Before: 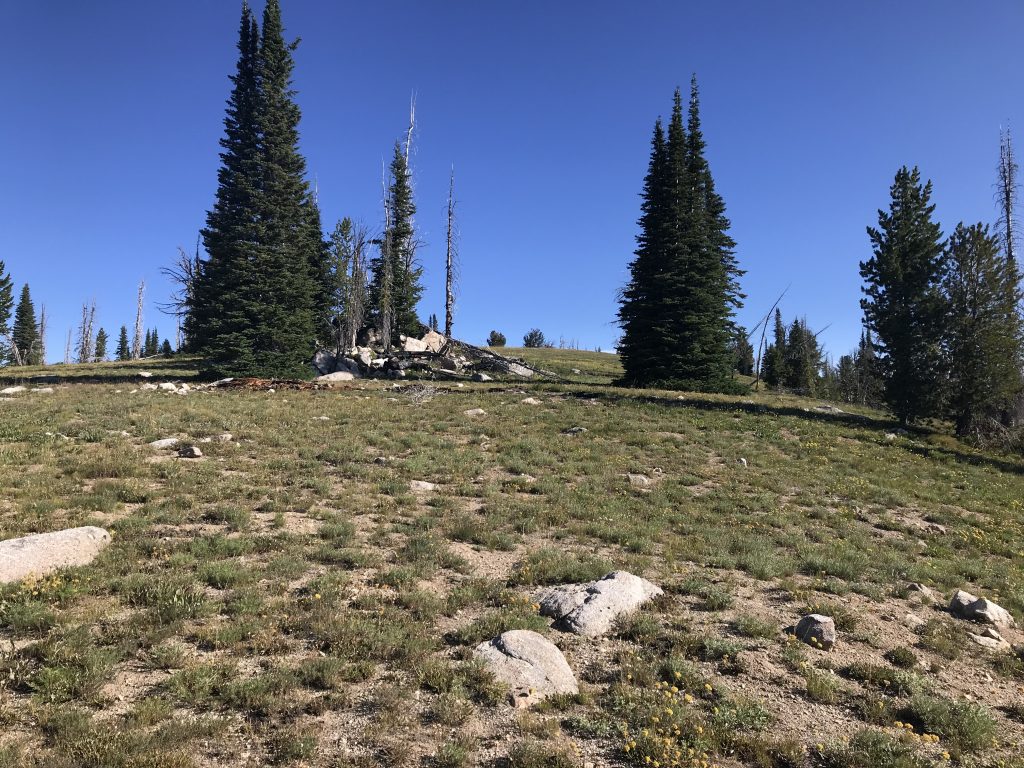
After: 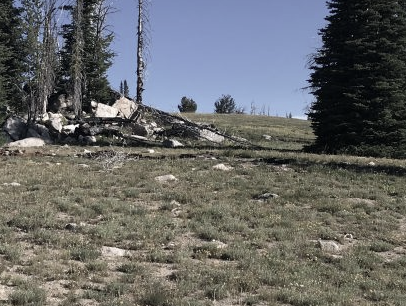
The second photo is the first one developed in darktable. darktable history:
color zones: curves: ch1 [(0, 0.292) (0.001, 0.292) (0.2, 0.264) (0.4, 0.248) (0.6, 0.248) (0.8, 0.264) (0.999, 0.292) (1, 0.292)]
crop: left 30.206%, top 30.484%, right 30%, bottom 29.631%
